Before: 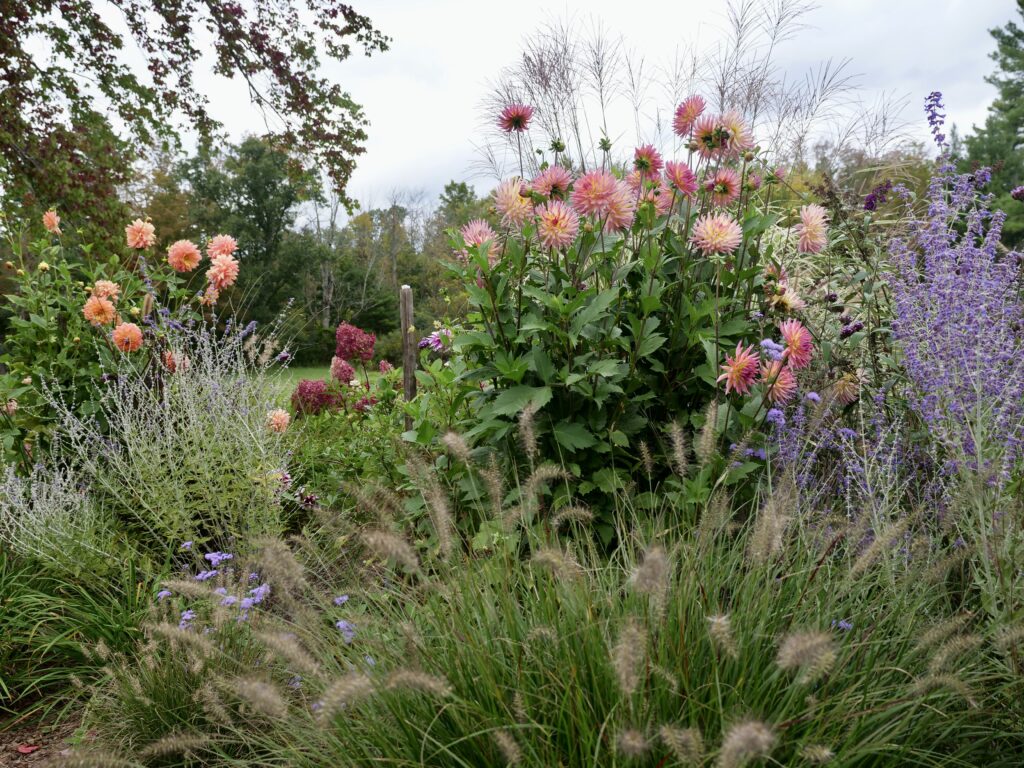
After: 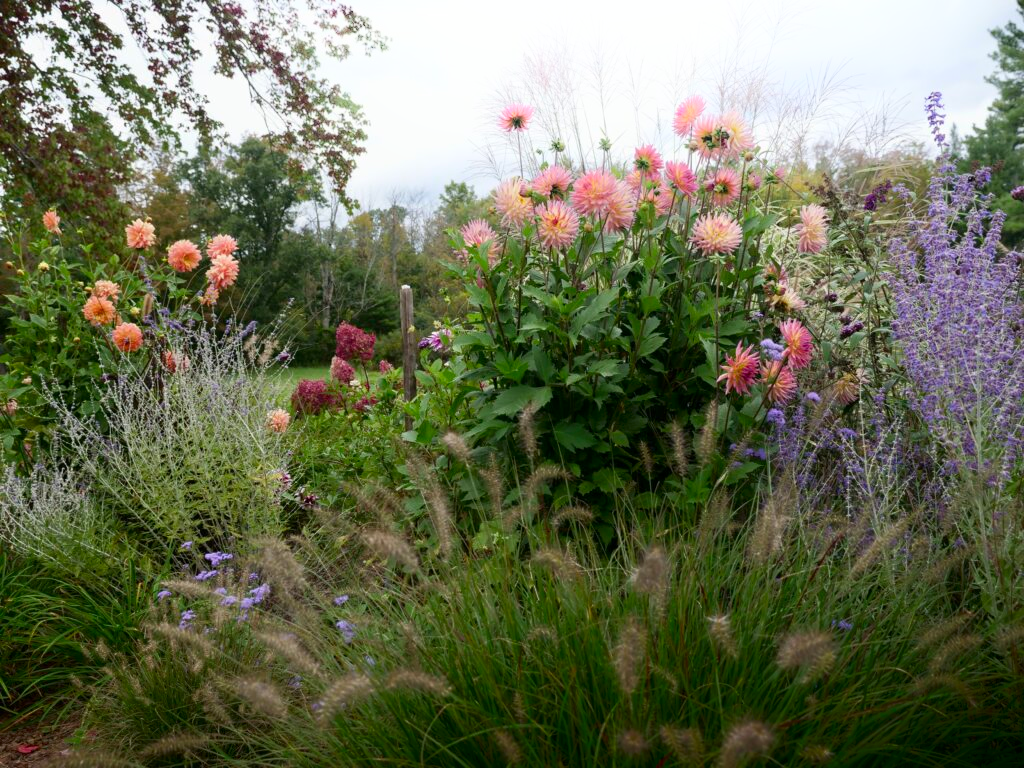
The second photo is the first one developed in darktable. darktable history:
shadows and highlights: shadows -89.28, highlights 88.93, soften with gaussian
